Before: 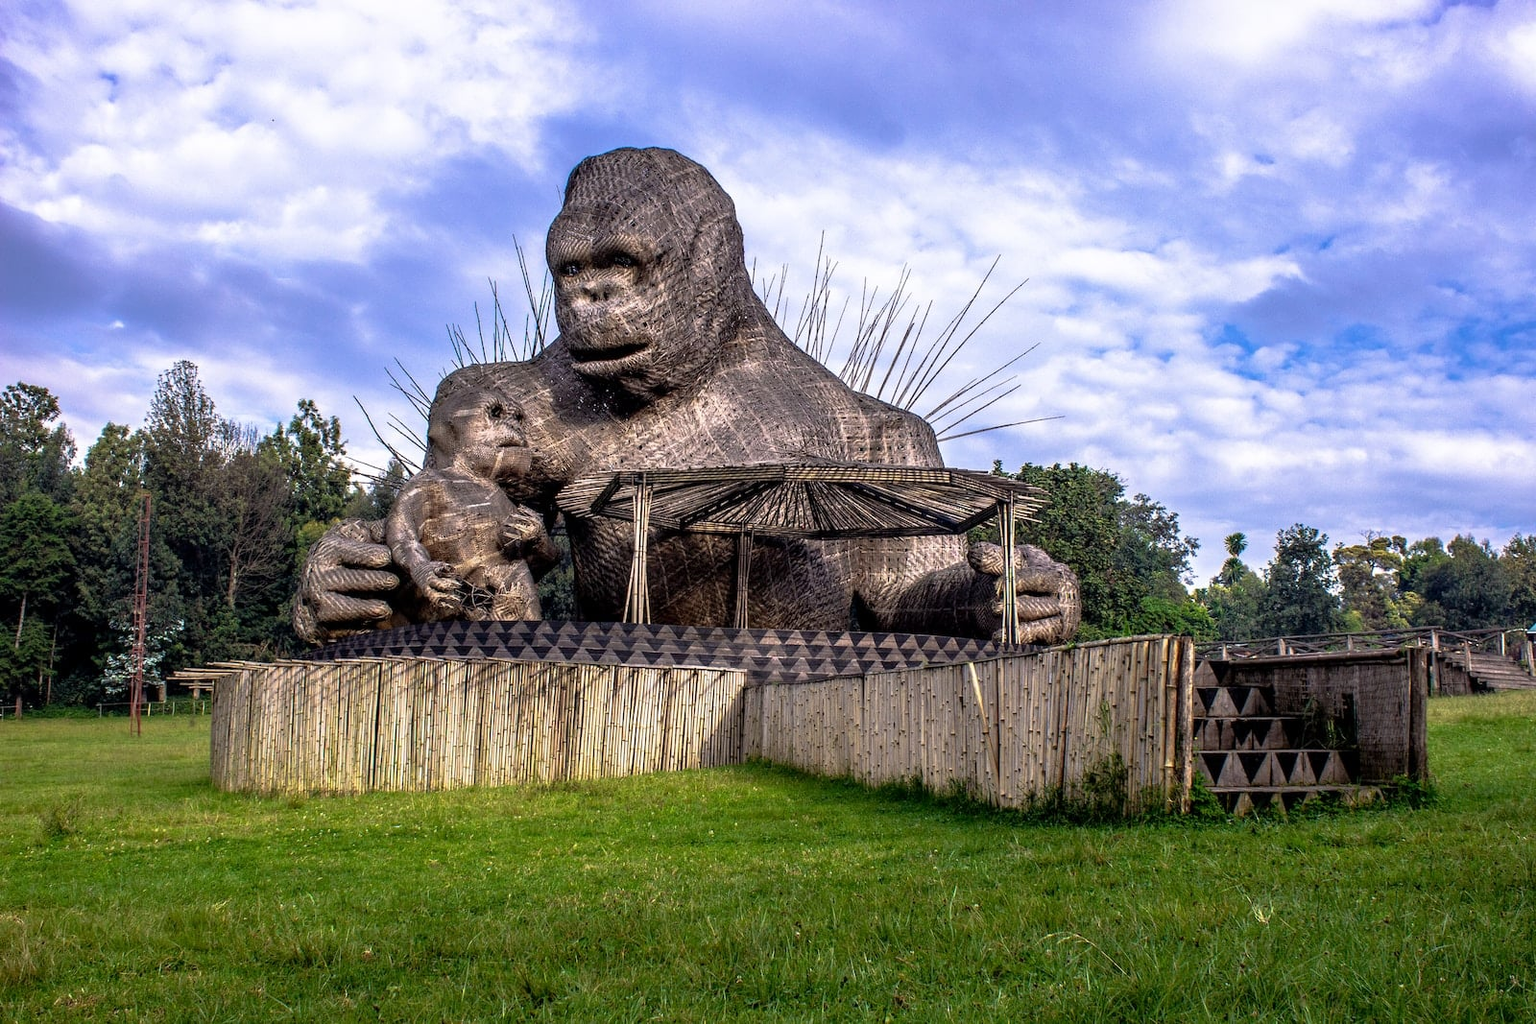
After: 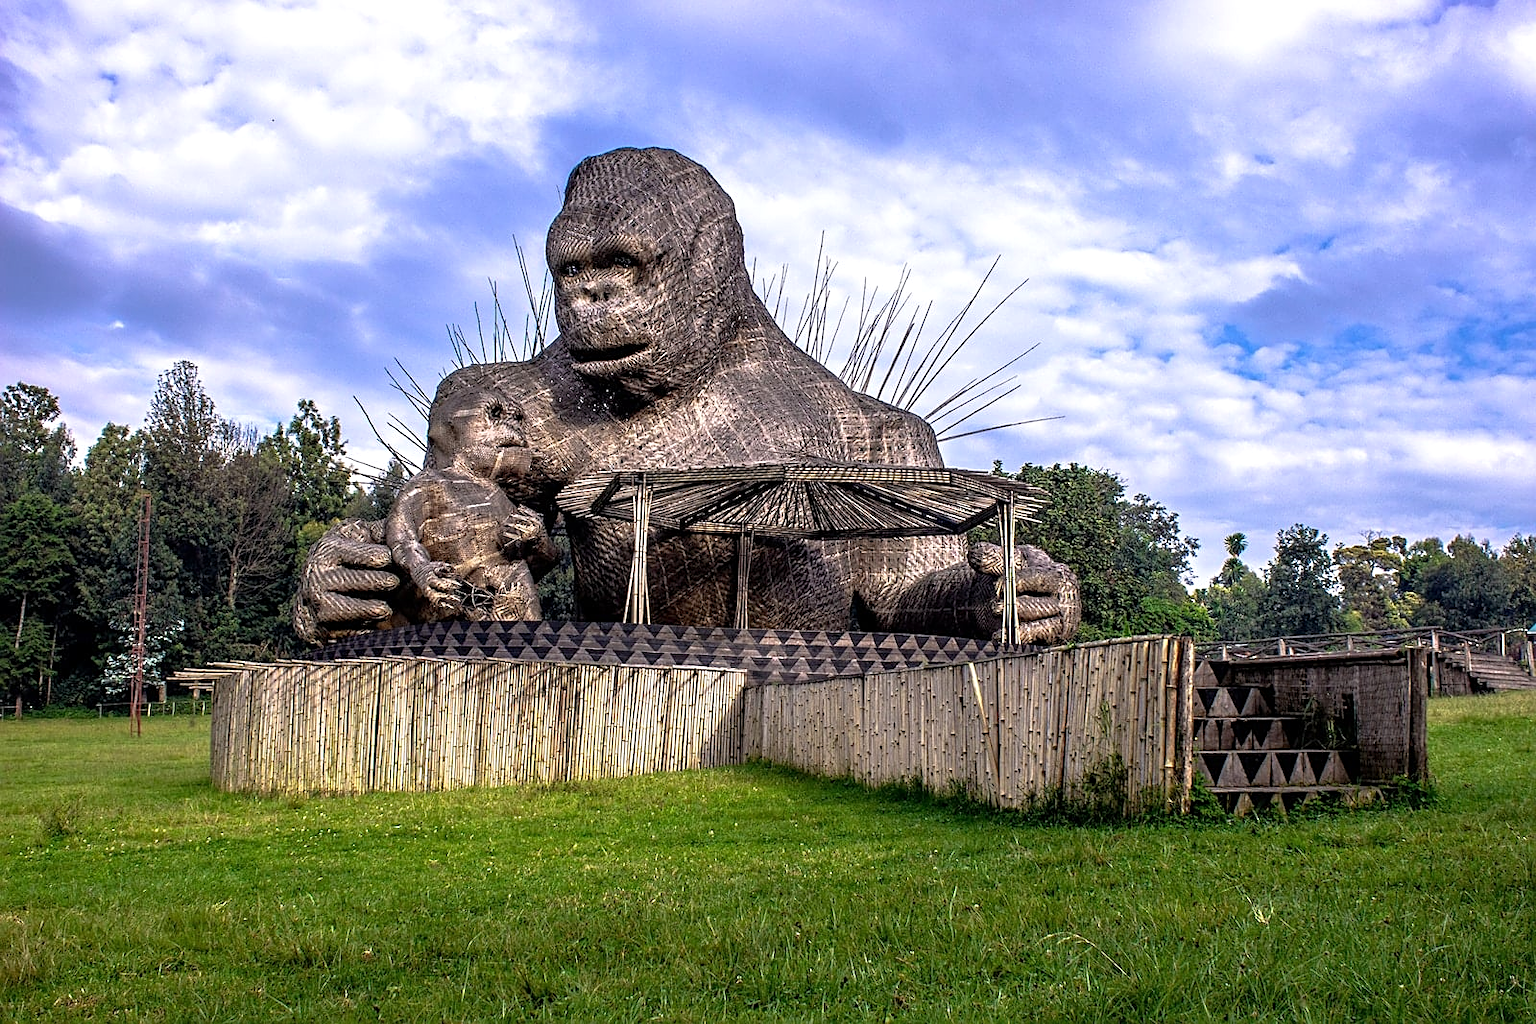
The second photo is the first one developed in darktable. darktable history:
sharpen: on, module defaults
exposure: exposure 0.127 EV, compensate highlight preservation false
